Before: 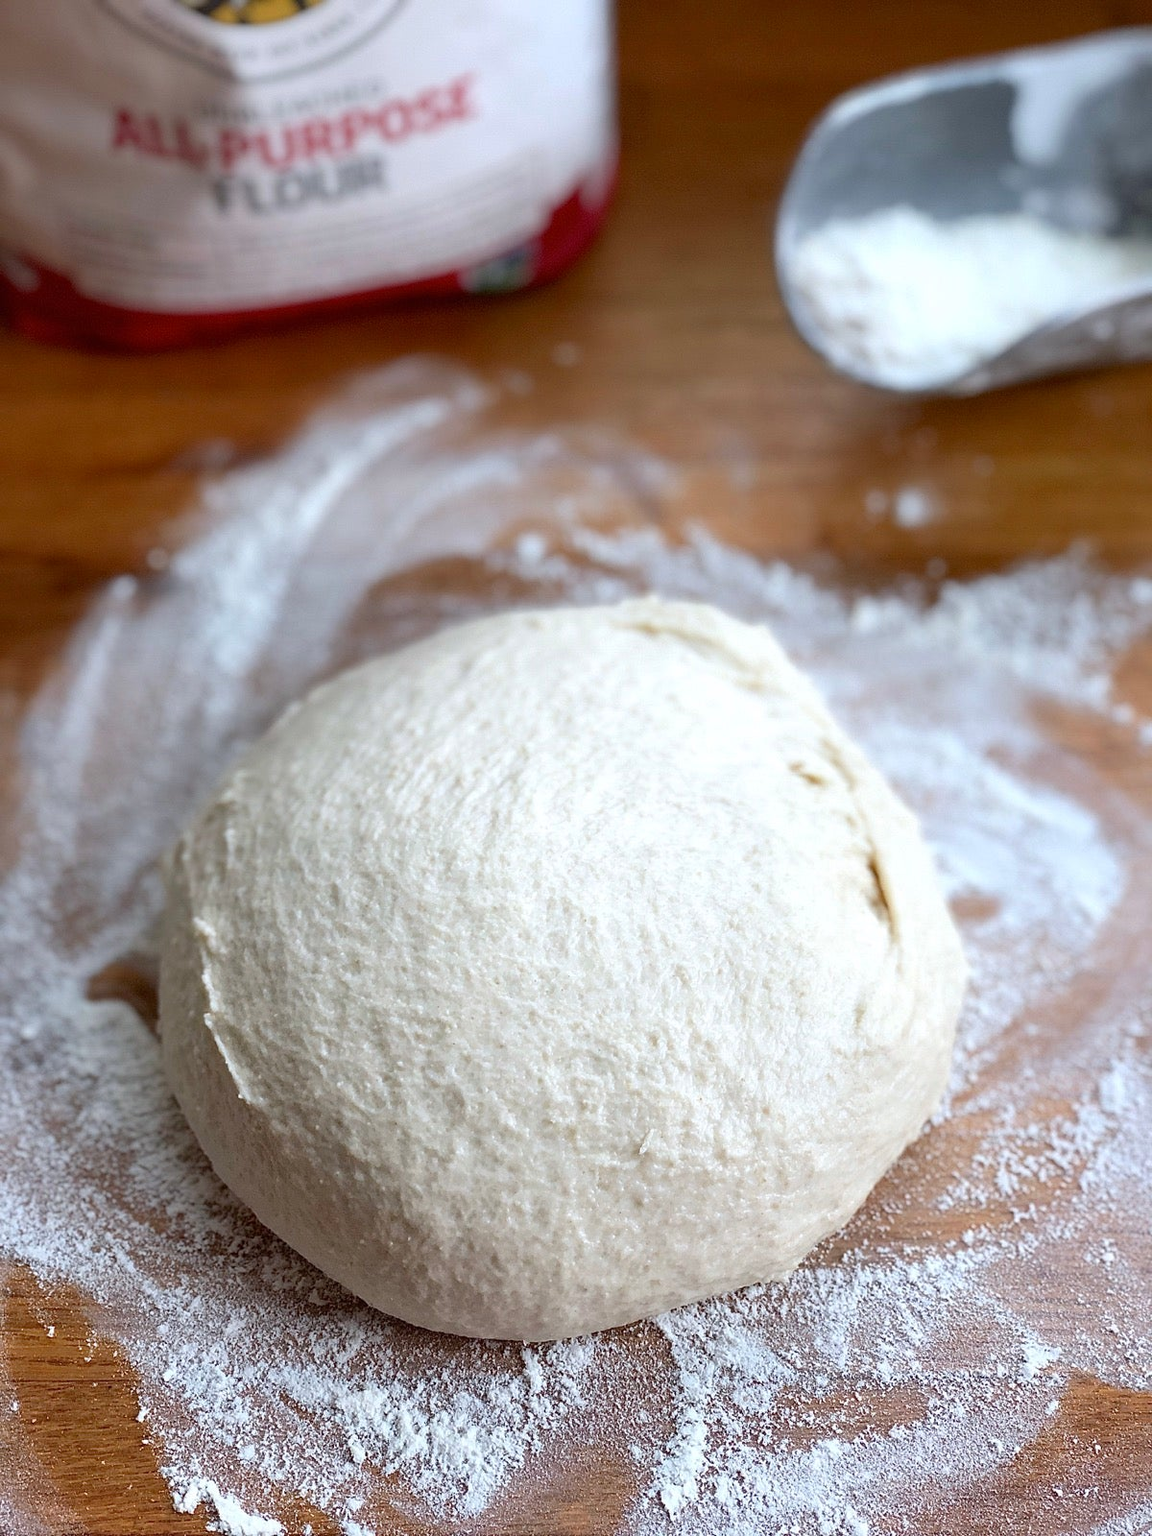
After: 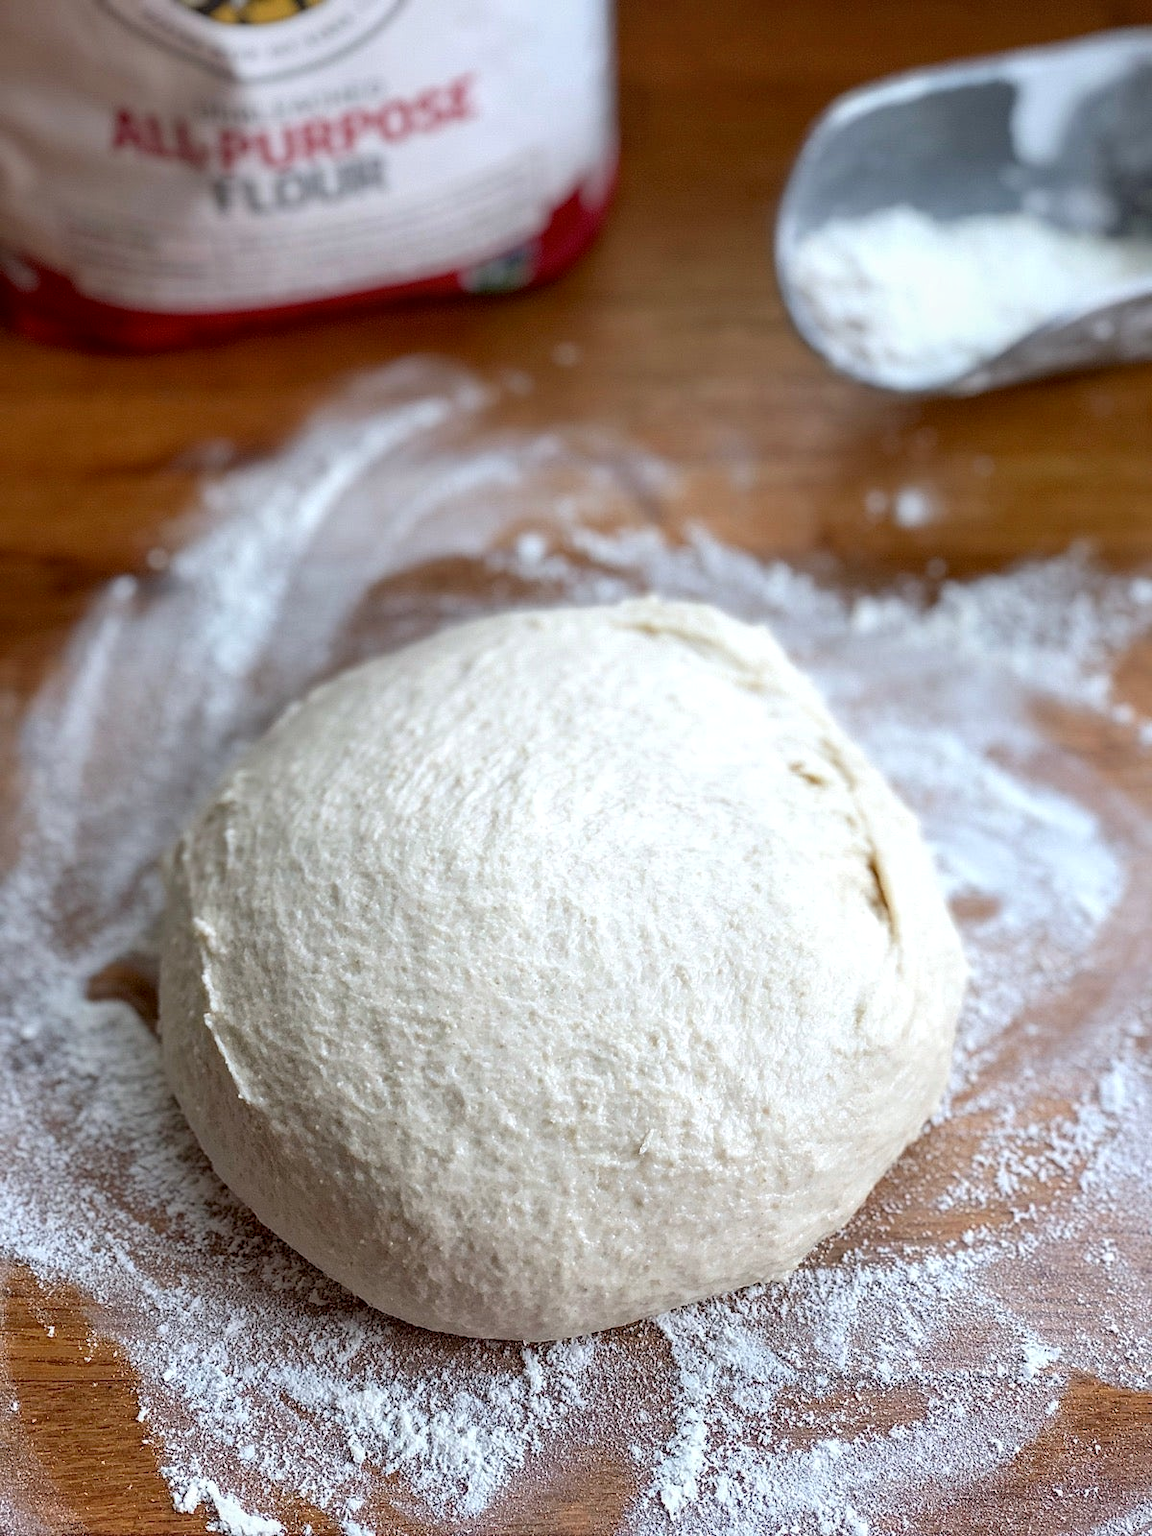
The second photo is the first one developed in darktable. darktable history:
local contrast: on, module defaults
tone equalizer: -7 EV 0.187 EV, -6 EV 0.144 EV, -5 EV 0.076 EV, -4 EV 0.051 EV, -2 EV -0.019 EV, -1 EV -0.057 EV, +0 EV -0.04 EV
color correction: highlights b* 0.029
